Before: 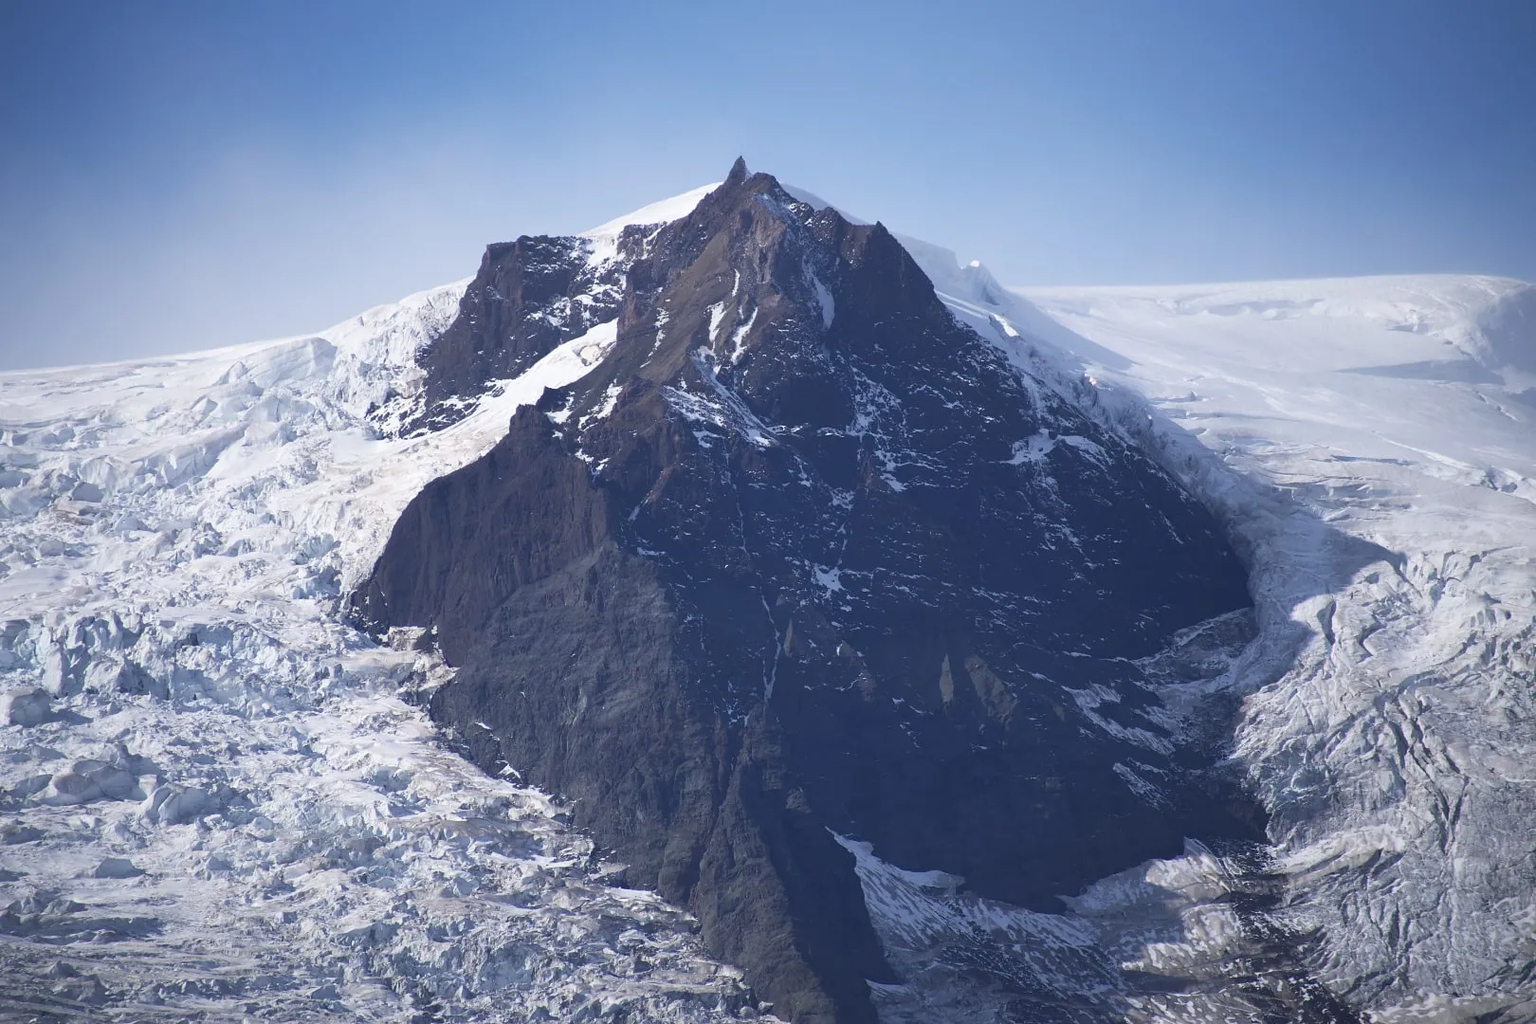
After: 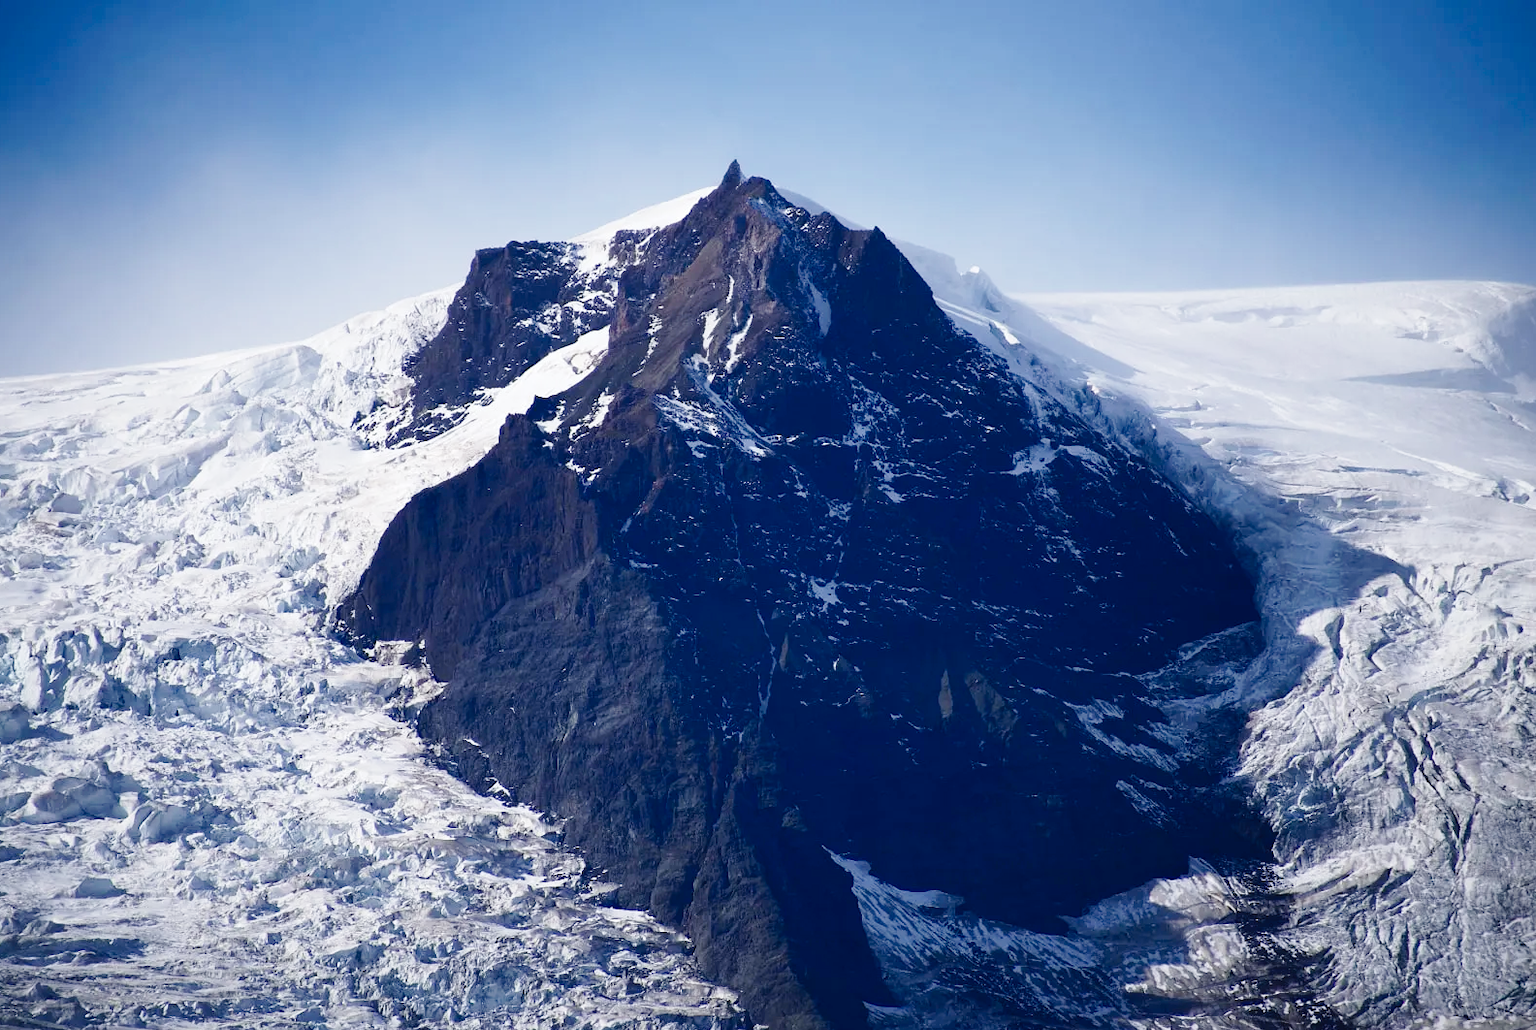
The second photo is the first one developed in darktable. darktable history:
crop and rotate: left 1.444%, right 0.766%, bottom 1.527%
contrast brightness saturation: brightness -0.203, saturation 0.084
base curve: curves: ch0 [(0, 0) (0.036, 0.025) (0.121, 0.166) (0.206, 0.329) (0.605, 0.79) (1, 1)], preserve colors none
